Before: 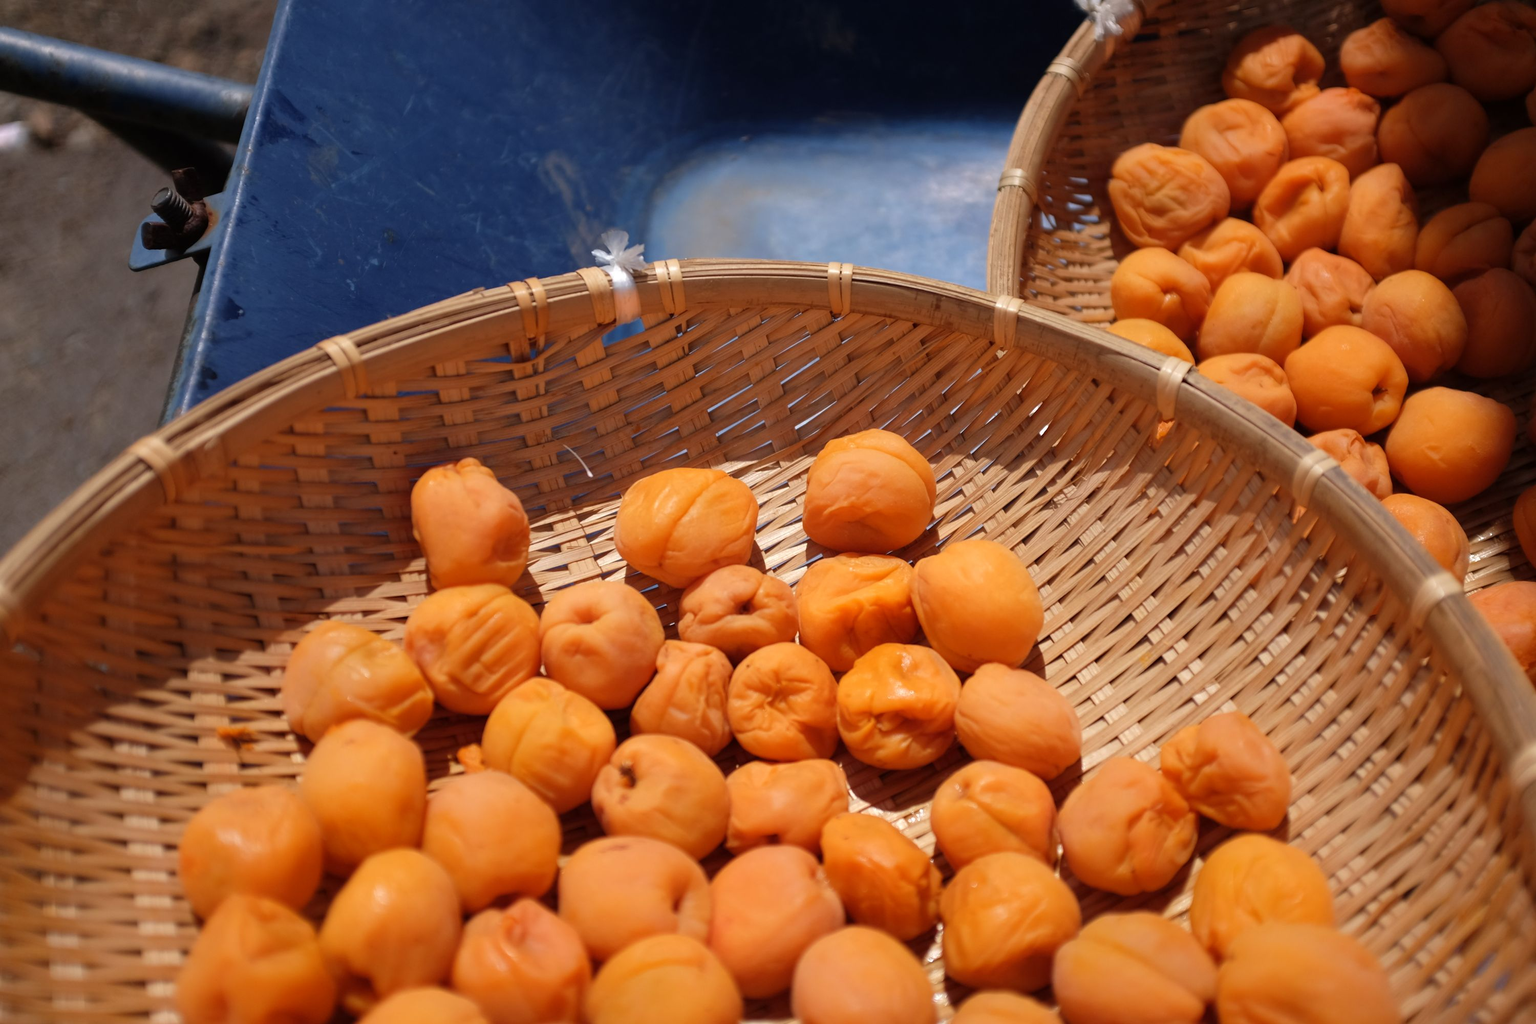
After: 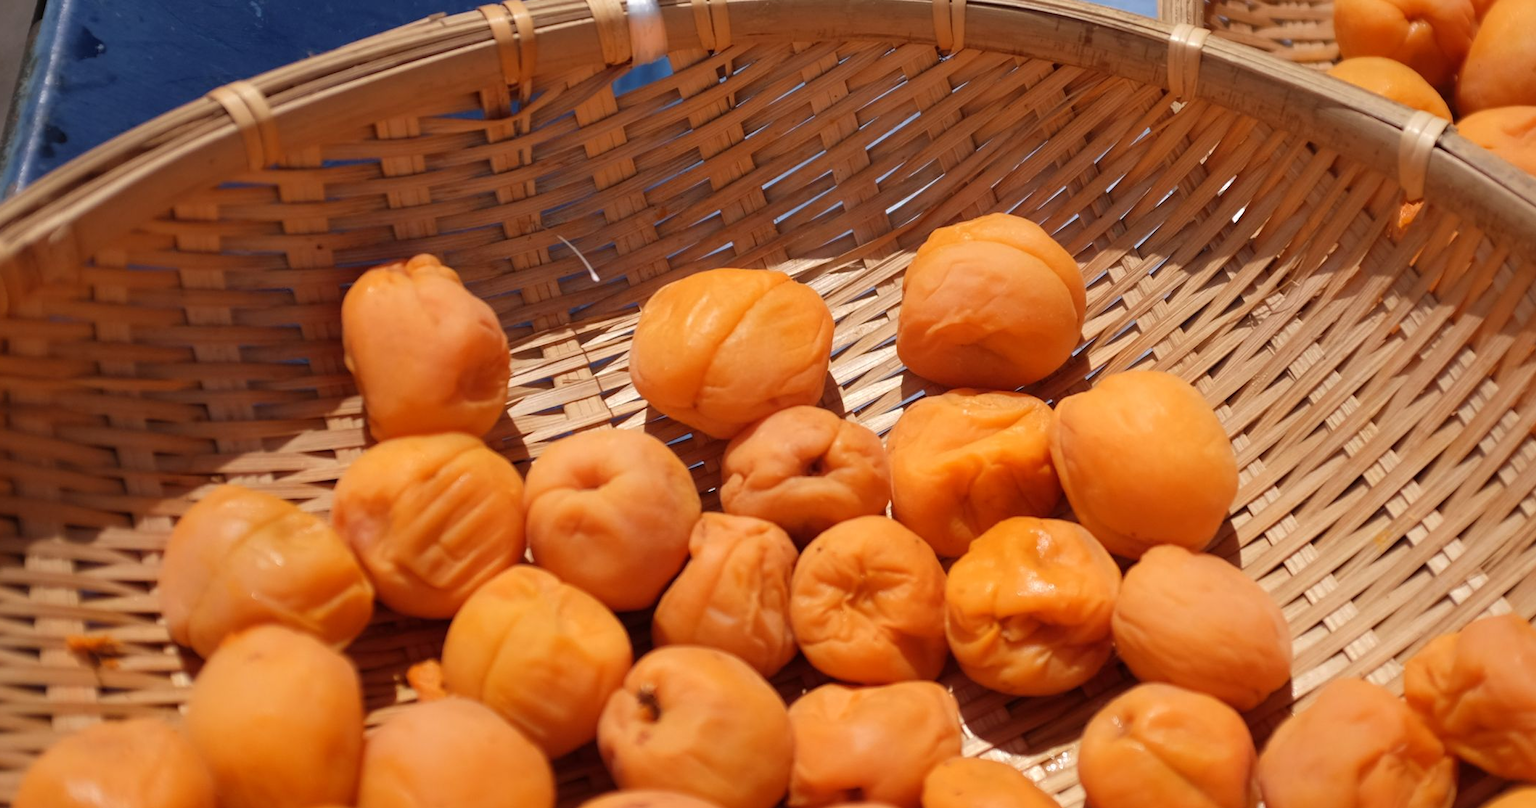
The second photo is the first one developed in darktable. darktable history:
crop: left 11.087%, top 27.224%, right 18.315%, bottom 17.045%
